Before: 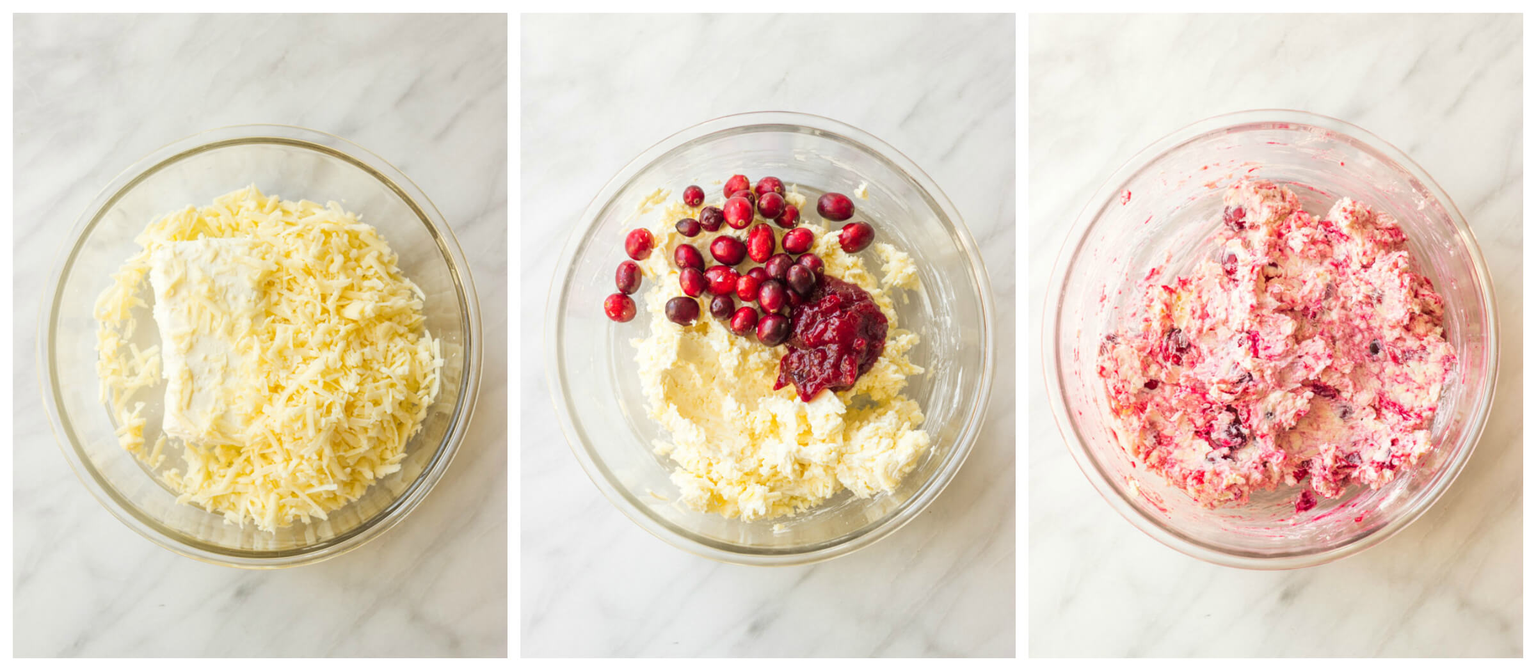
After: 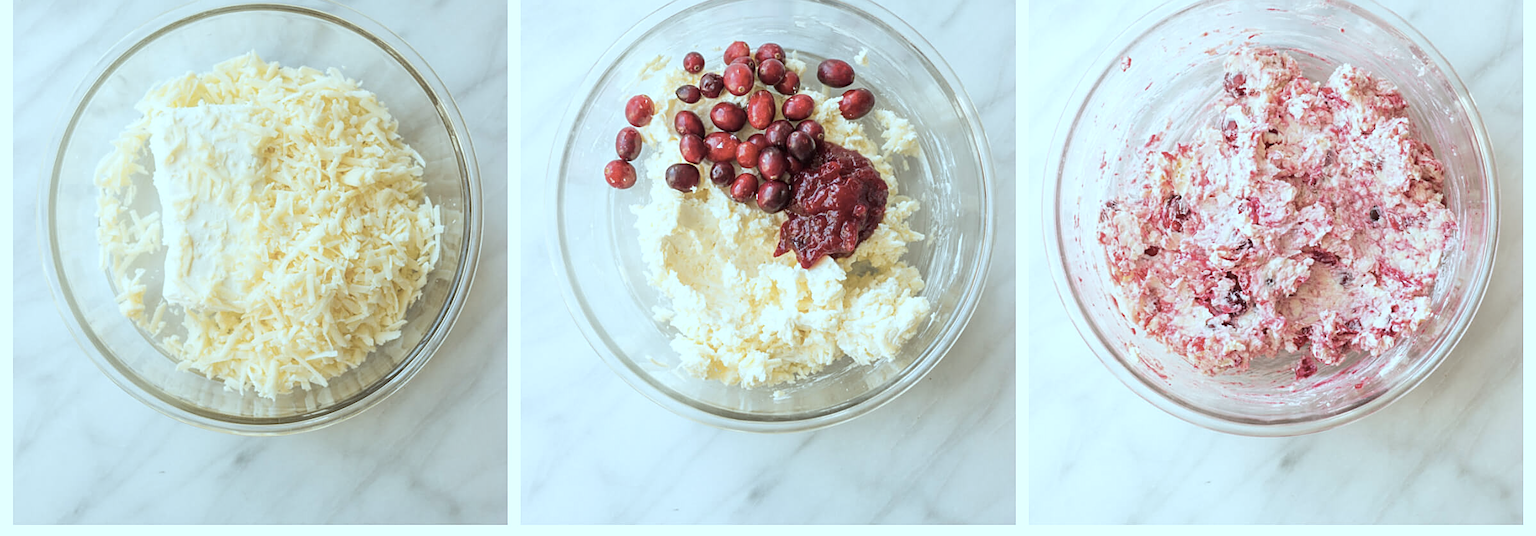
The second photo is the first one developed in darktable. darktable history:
color correction: highlights a* -12.64, highlights b* -18.1, saturation 0.7
crop and rotate: top 19.998%
sharpen: on, module defaults
